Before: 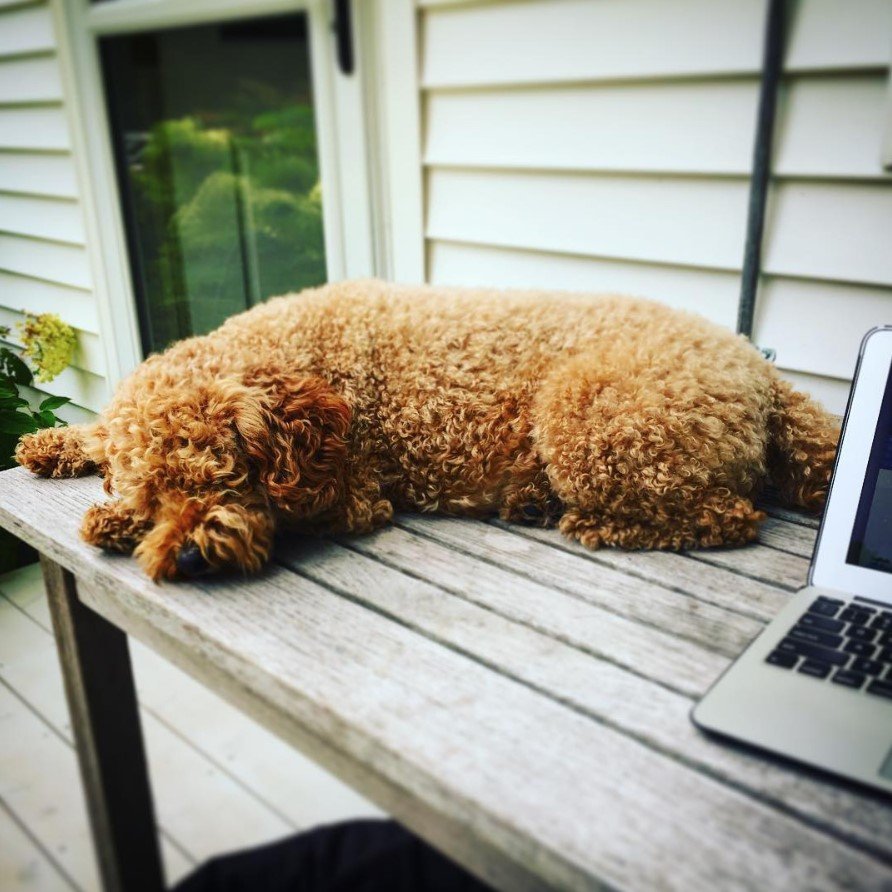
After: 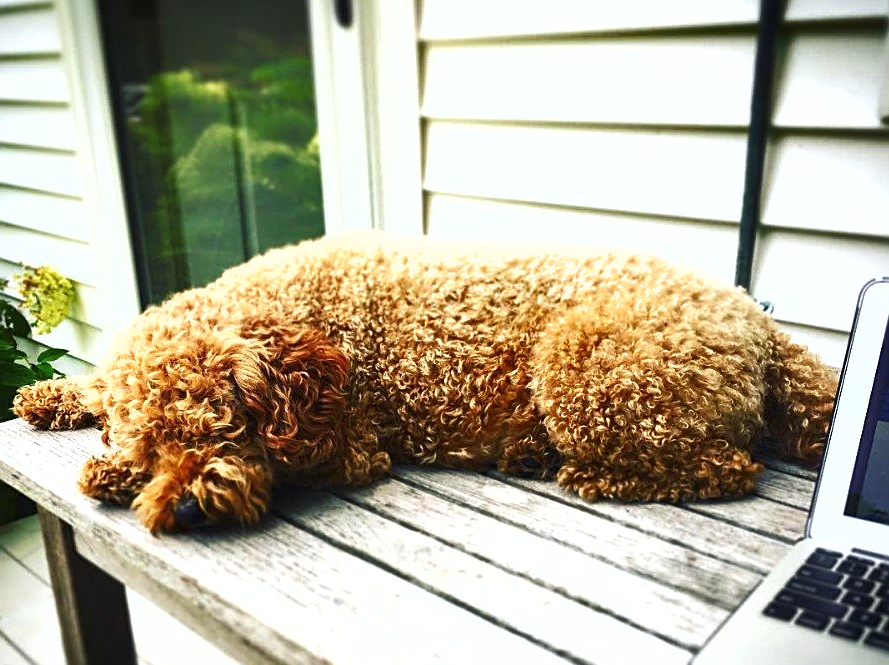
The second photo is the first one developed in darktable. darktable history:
crop: left 0.293%, top 5.492%, bottom 19.888%
exposure: exposure 0.562 EV, compensate highlight preservation false
sharpen: on, module defaults
shadows and highlights: radius 171.84, shadows 26.68, white point adjustment 3.01, highlights -68.78, soften with gaussian
